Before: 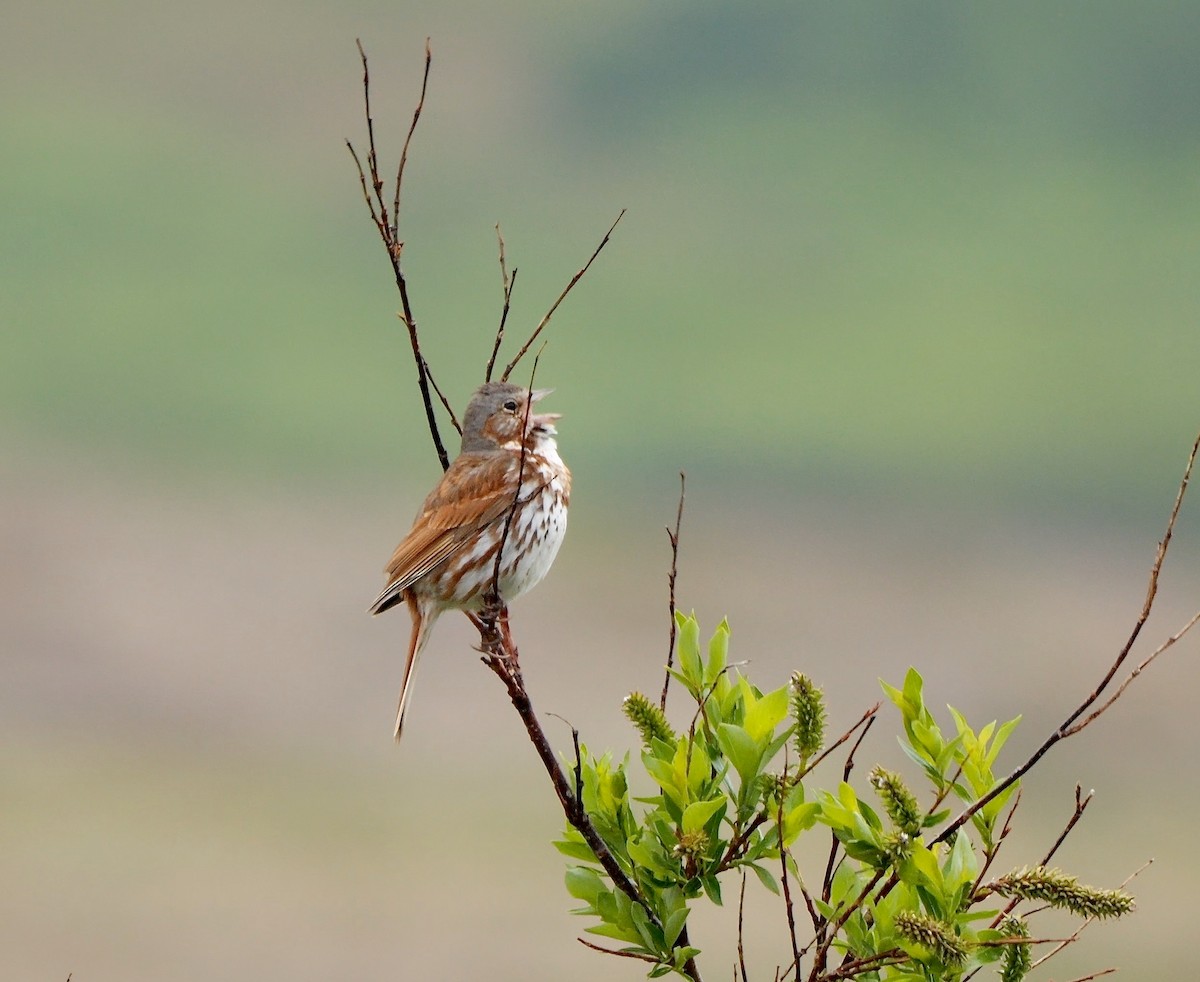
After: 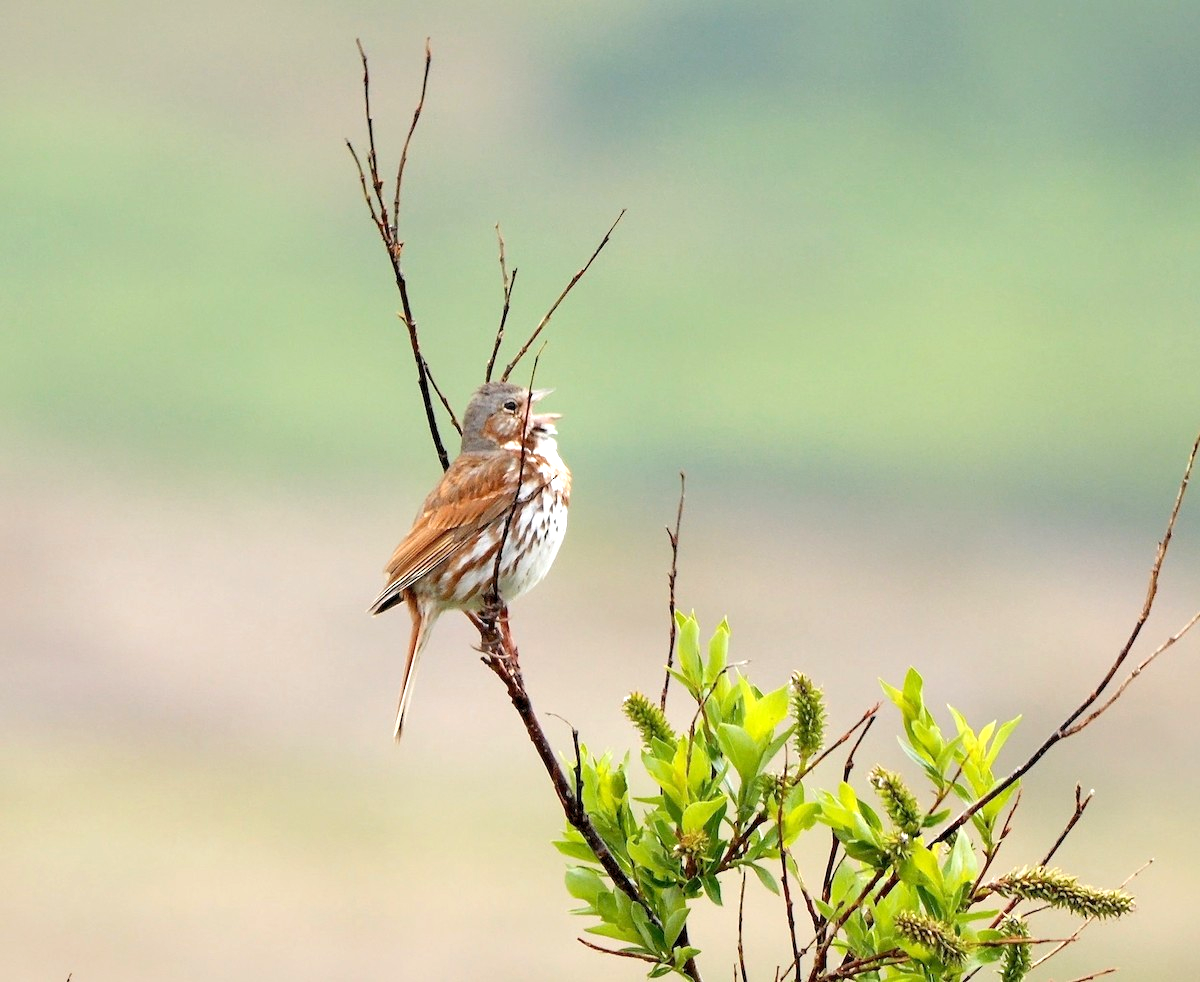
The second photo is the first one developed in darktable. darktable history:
levels: levels [0.016, 0.5, 0.996]
exposure: exposure 0.773 EV, compensate highlight preservation false
